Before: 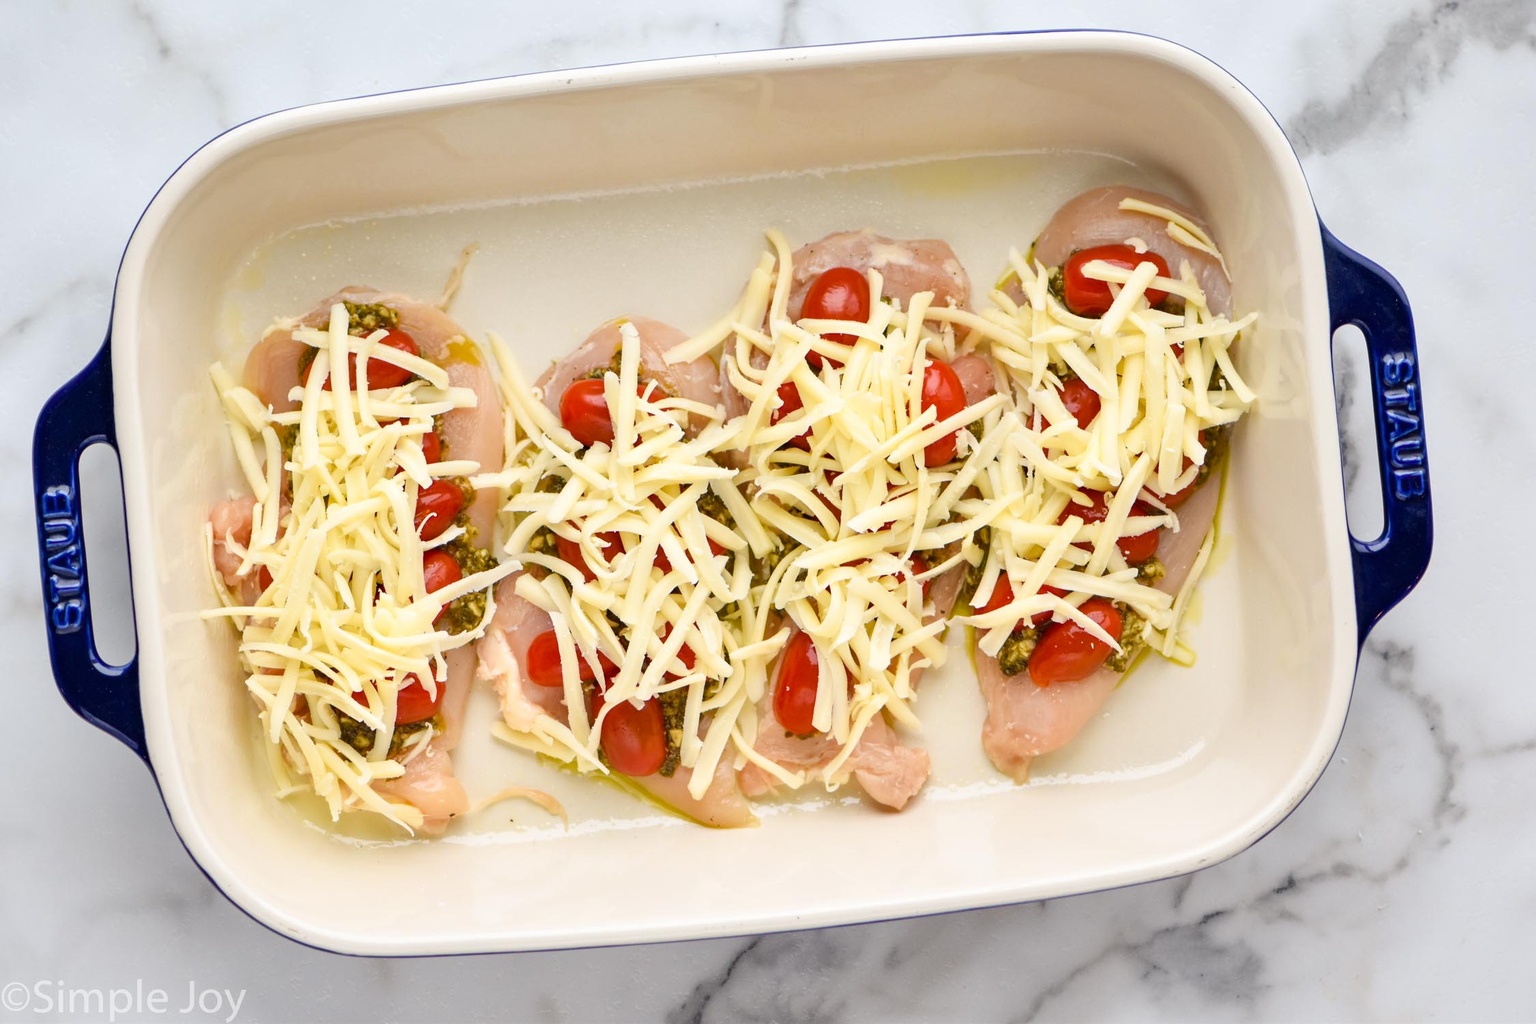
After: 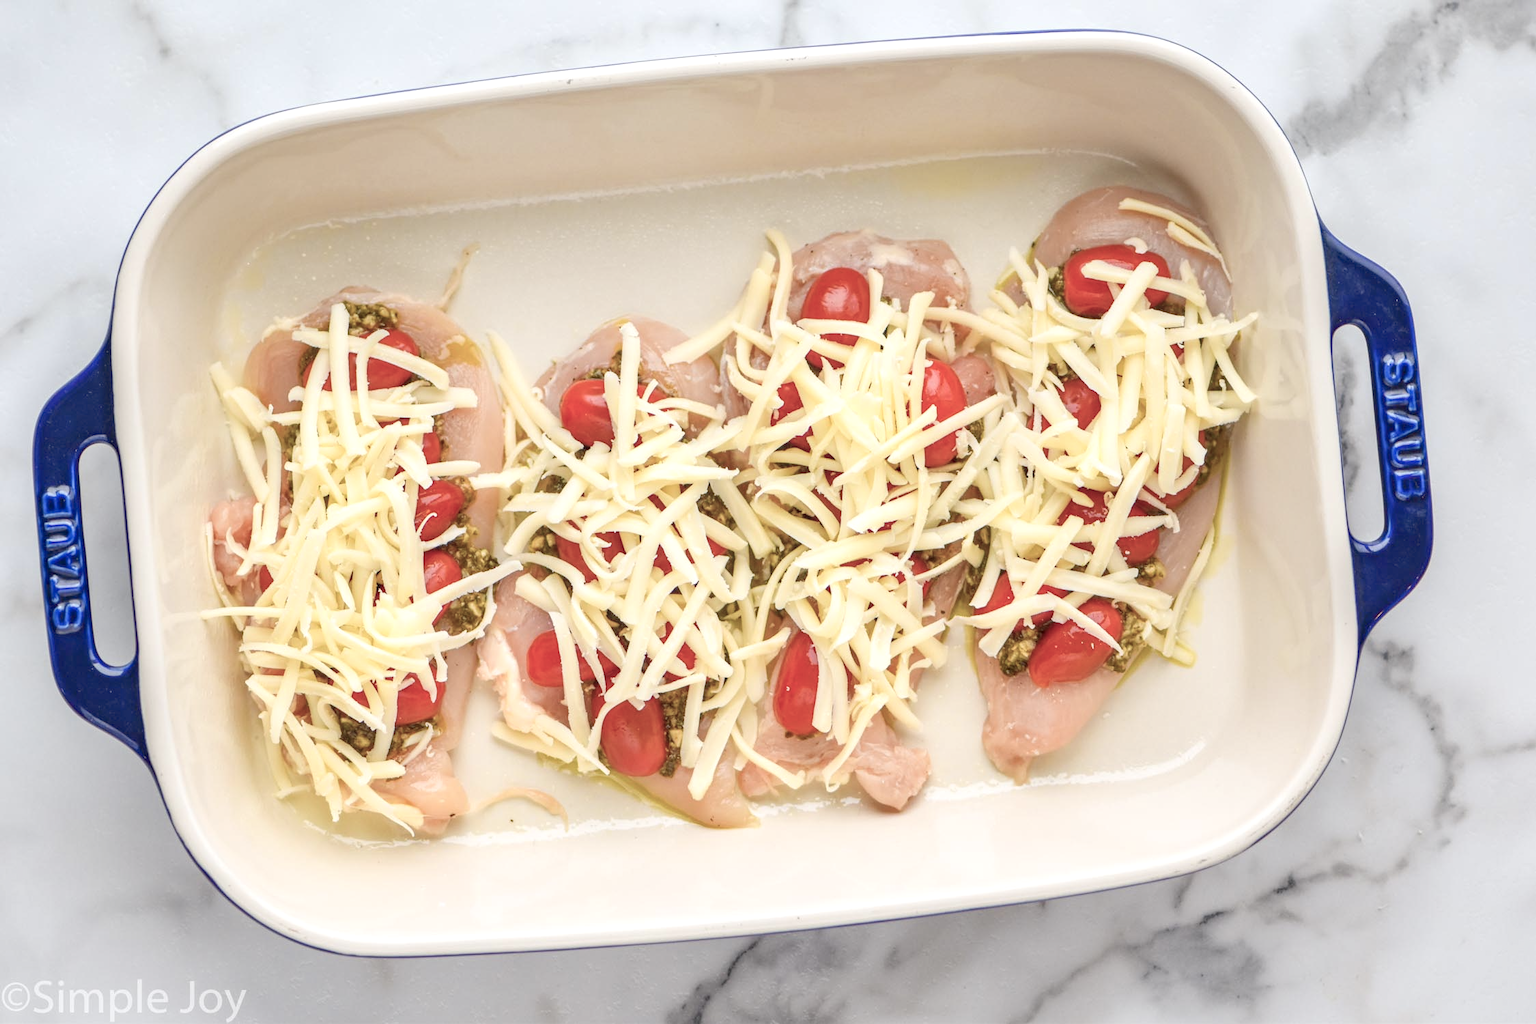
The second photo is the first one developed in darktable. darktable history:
color balance rgb: perceptual saturation grading › global saturation -27.94%, hue shift -2.27°, contrast -21.26%
exposure: black level correction 0, exposure 0.7 EV, compensate exposure bias true, compensate highlight preservation false
local contrast: highlights 25%, detail 130%
